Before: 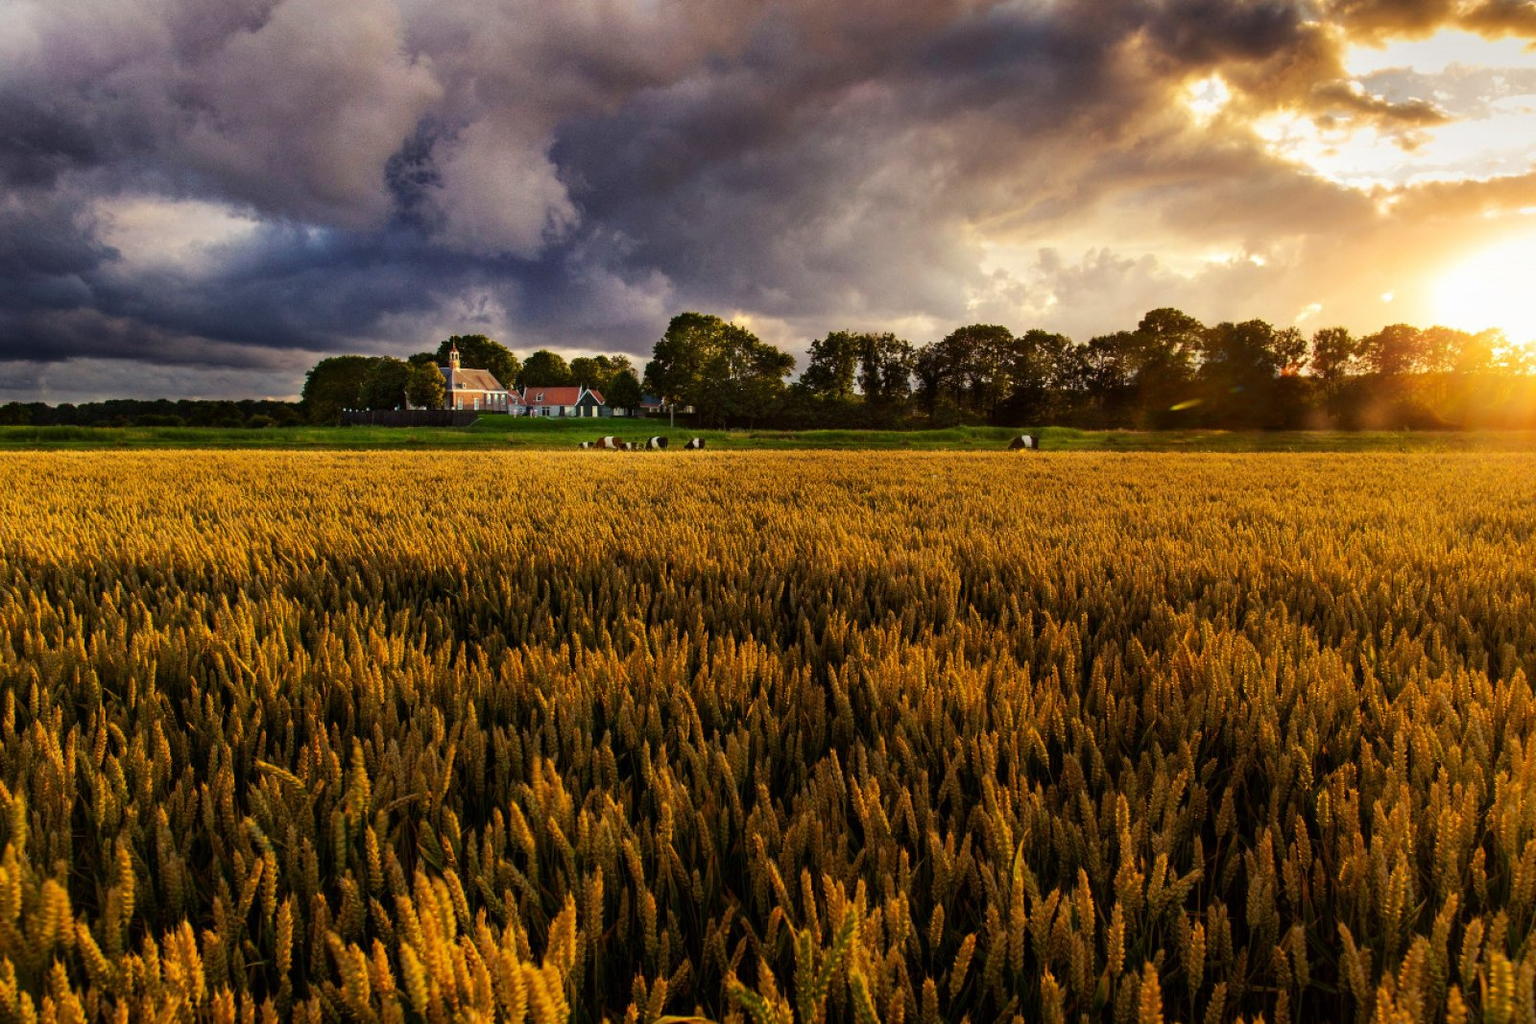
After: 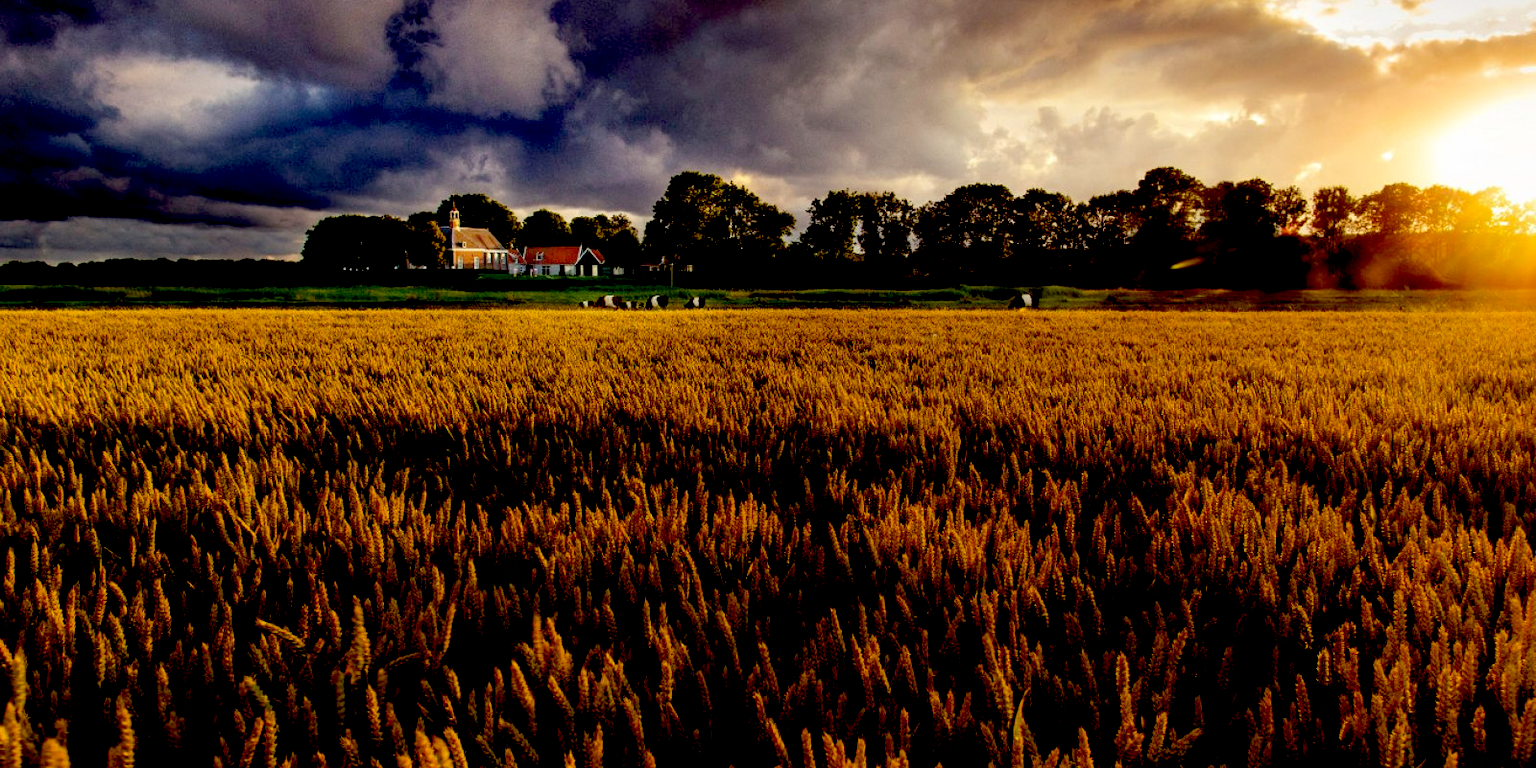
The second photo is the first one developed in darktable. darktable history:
crop: top 13.819%, bottom 11.169%
exposure: black level correction 0.047, exposure 0.013 EV, compensate highlight preservation false
